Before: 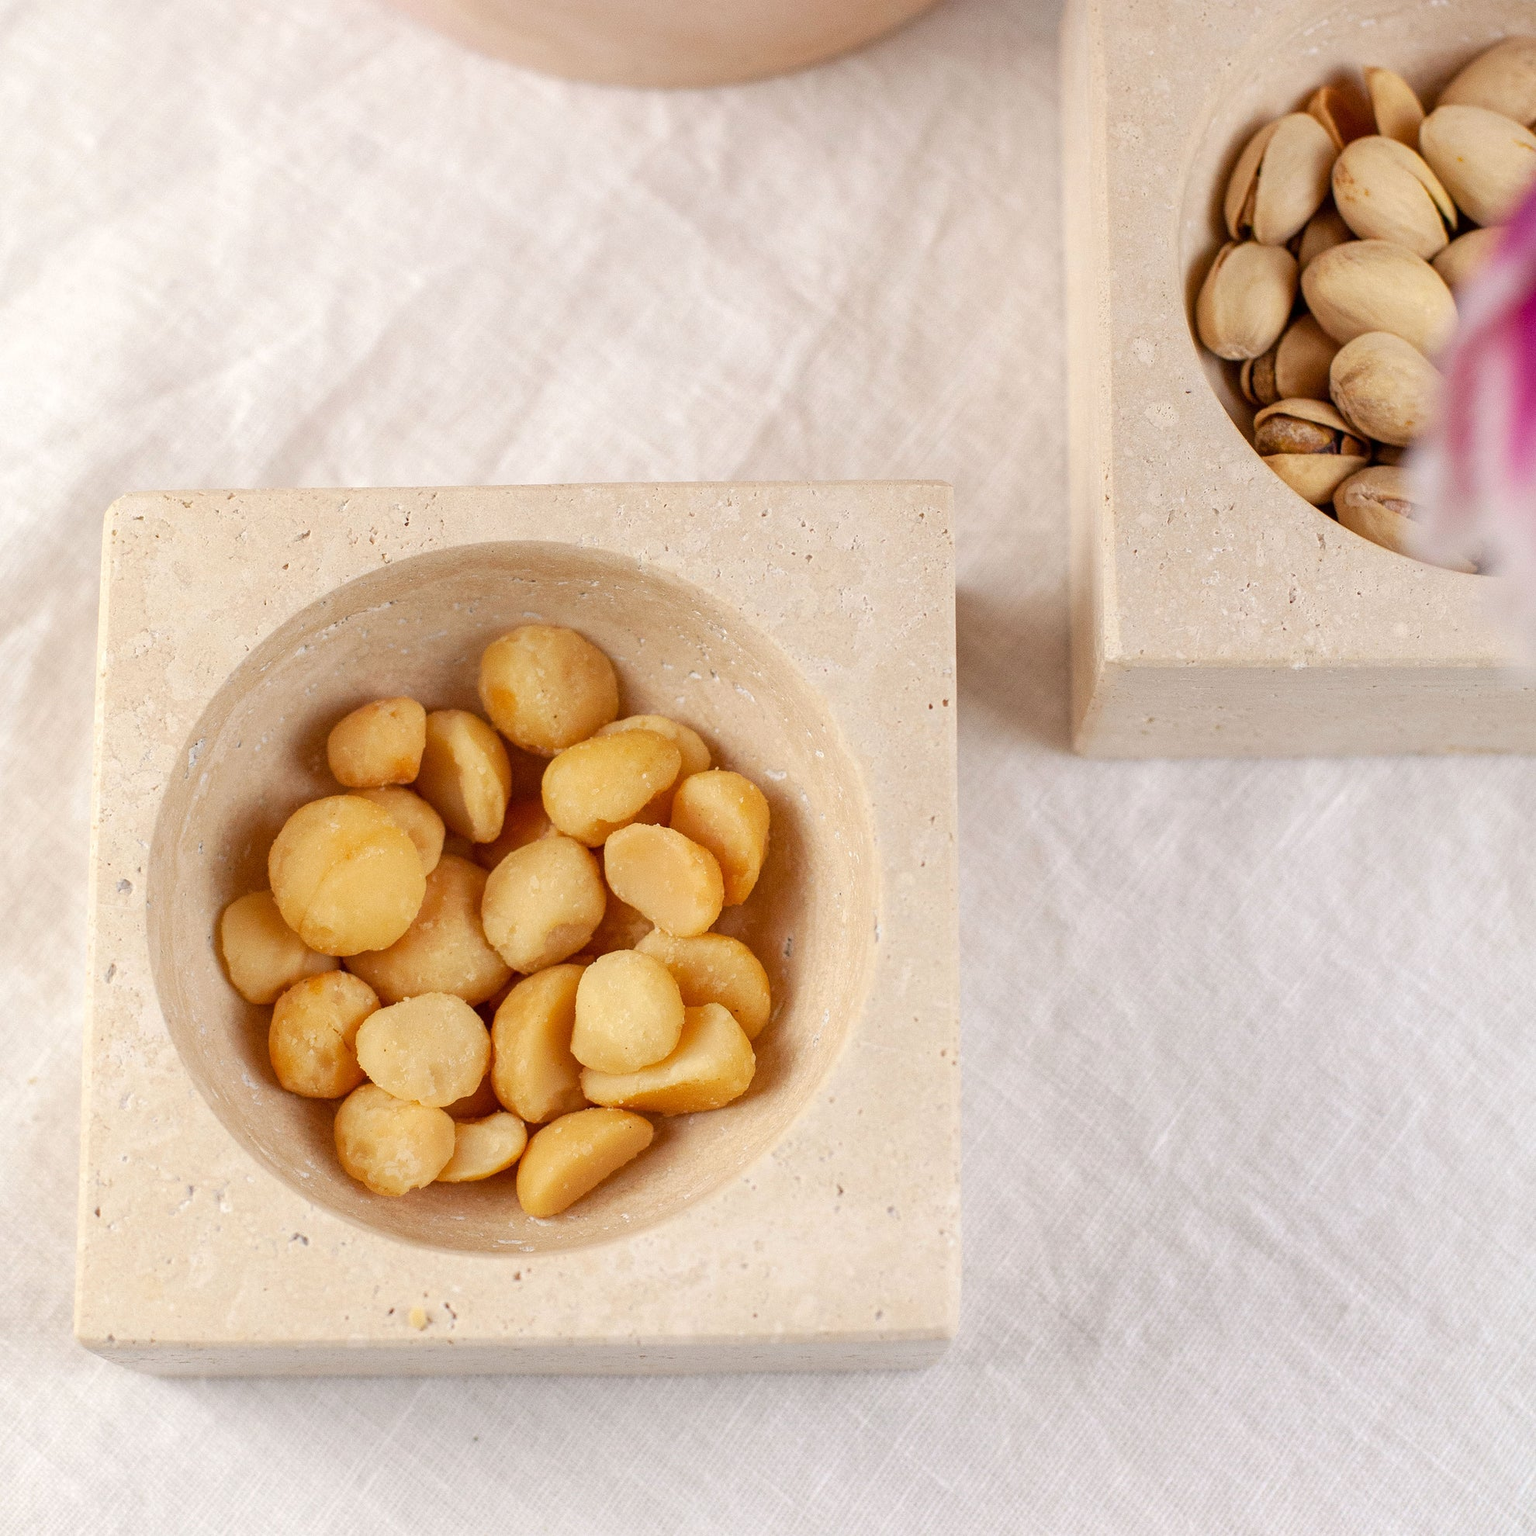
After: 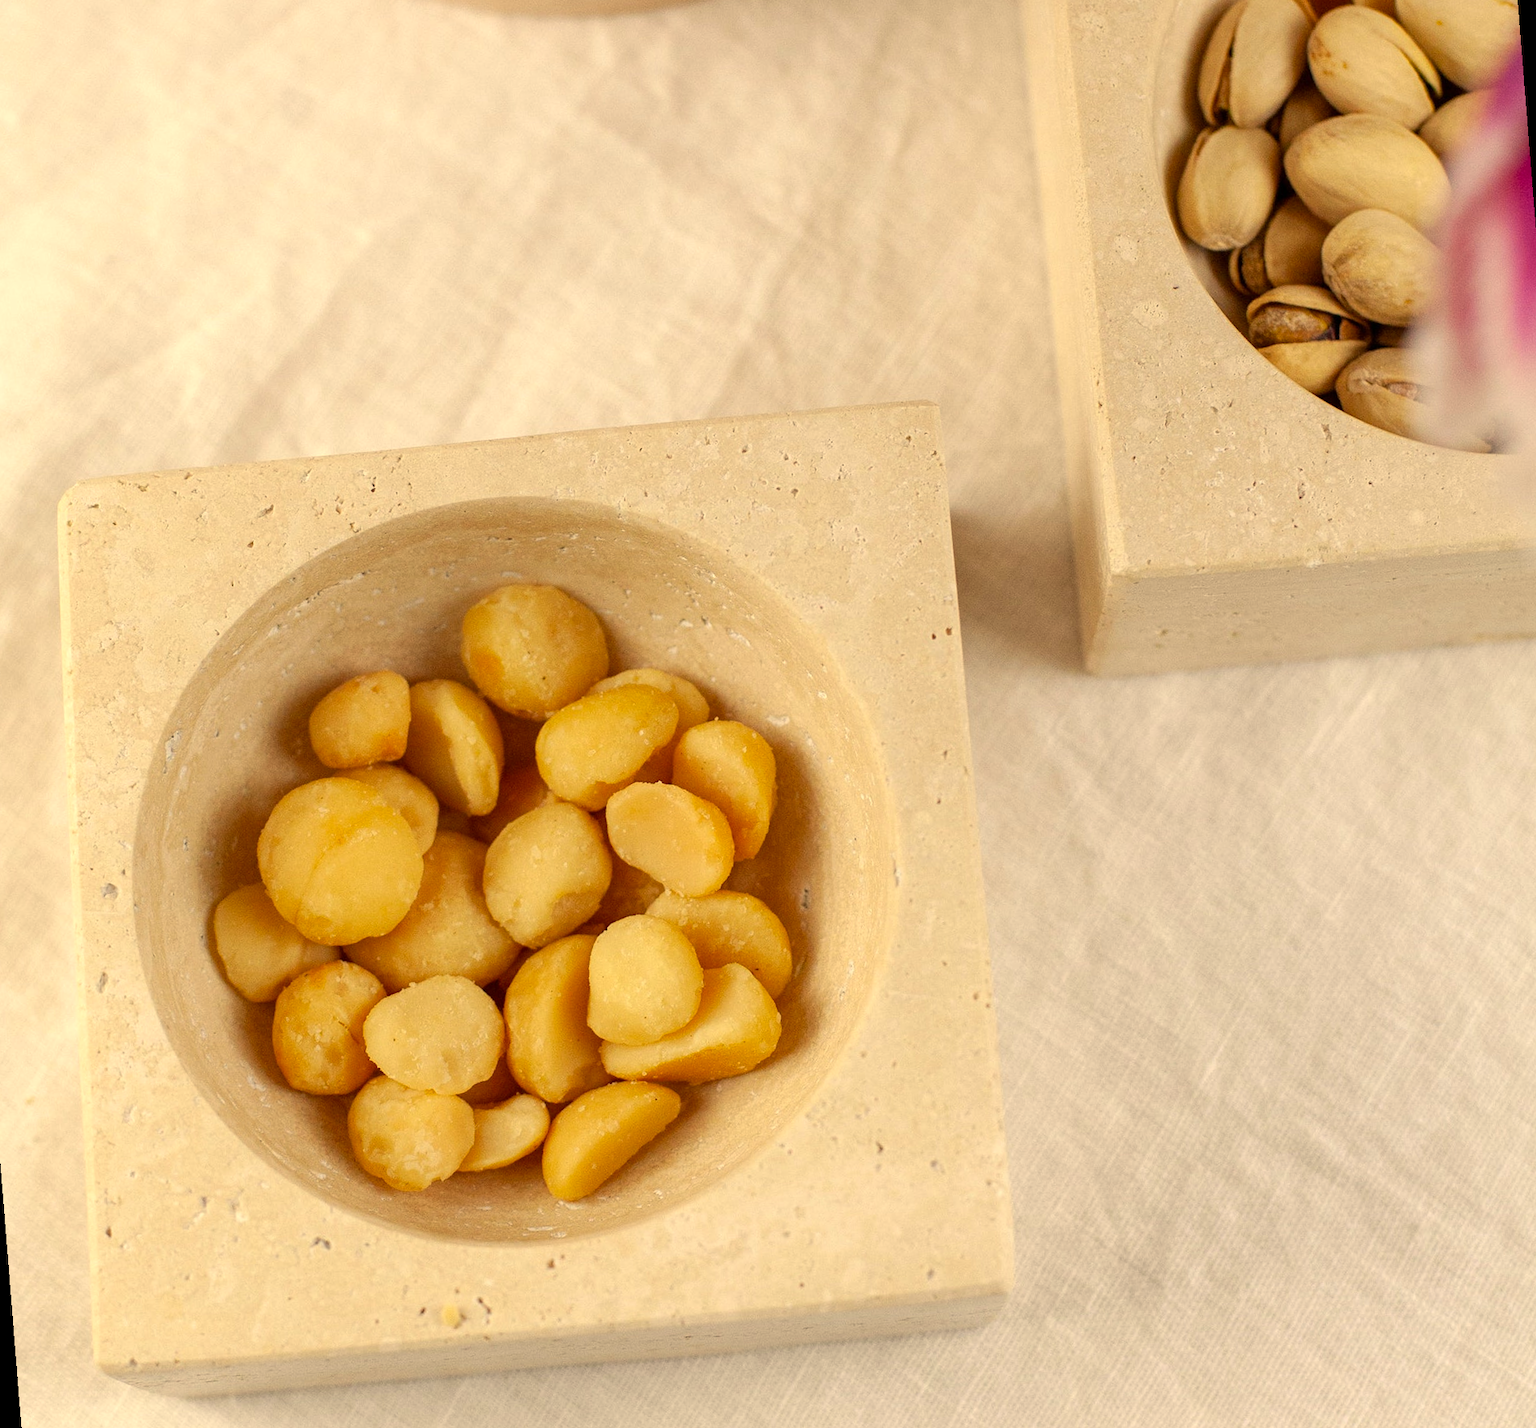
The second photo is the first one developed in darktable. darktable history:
rotate and perspective: rotation -4.57°, crop left 0.054, crop right 0.944, crop top 0.087, crop bottom 0.914
color correction: highlights a* 2.72, highlights b* 22.8
